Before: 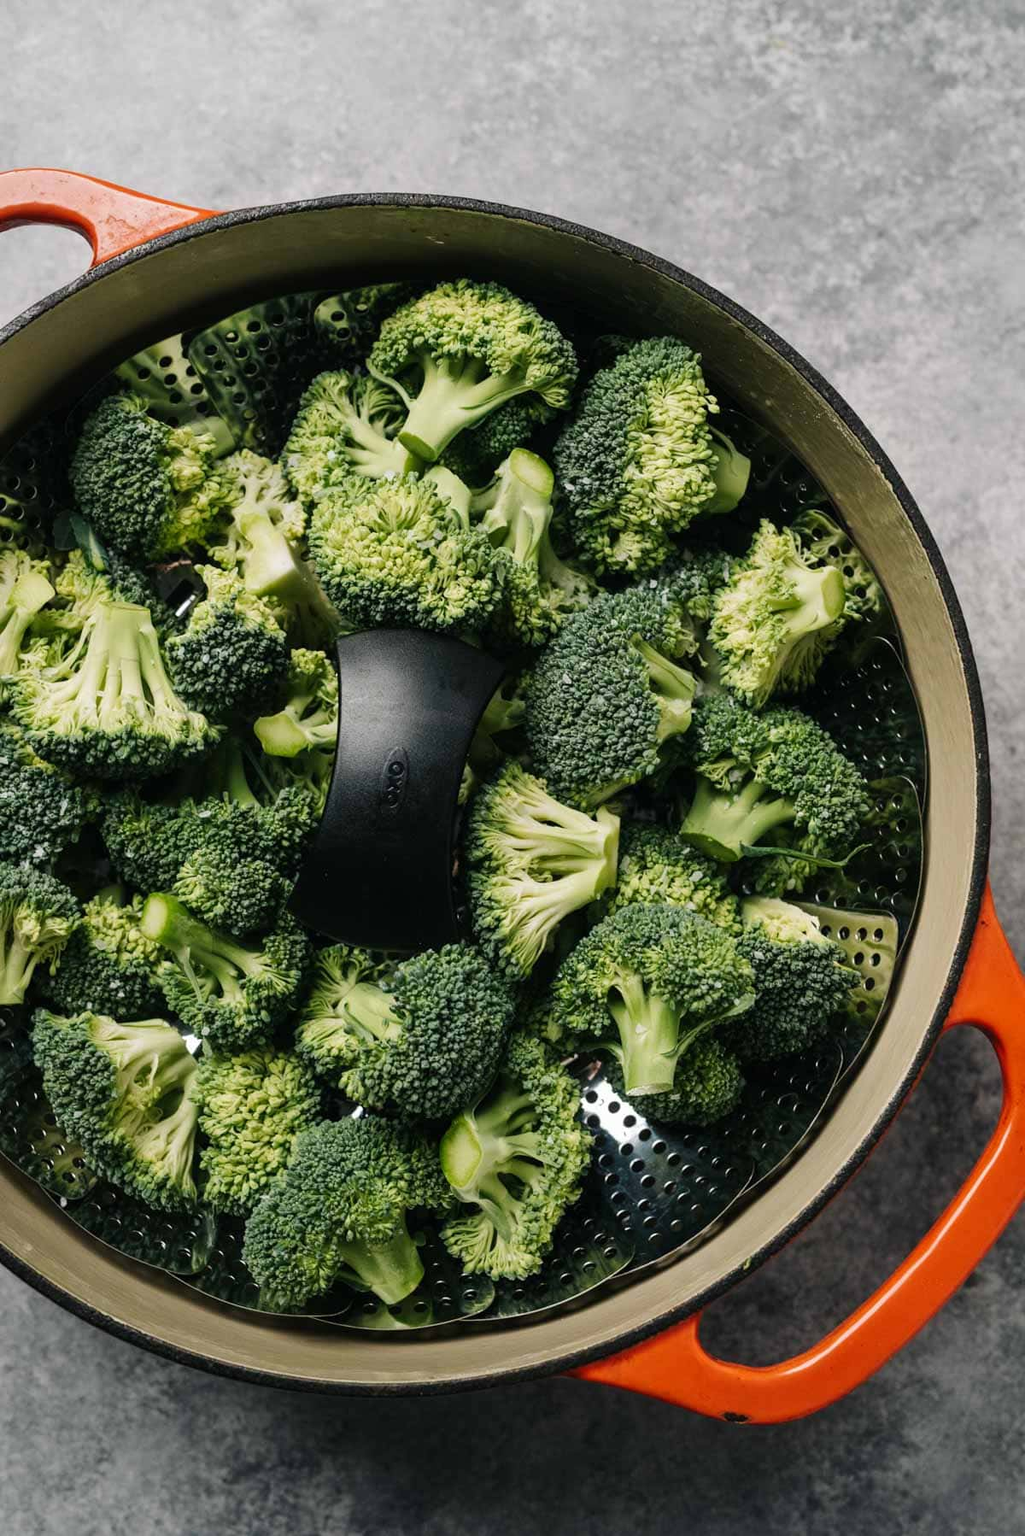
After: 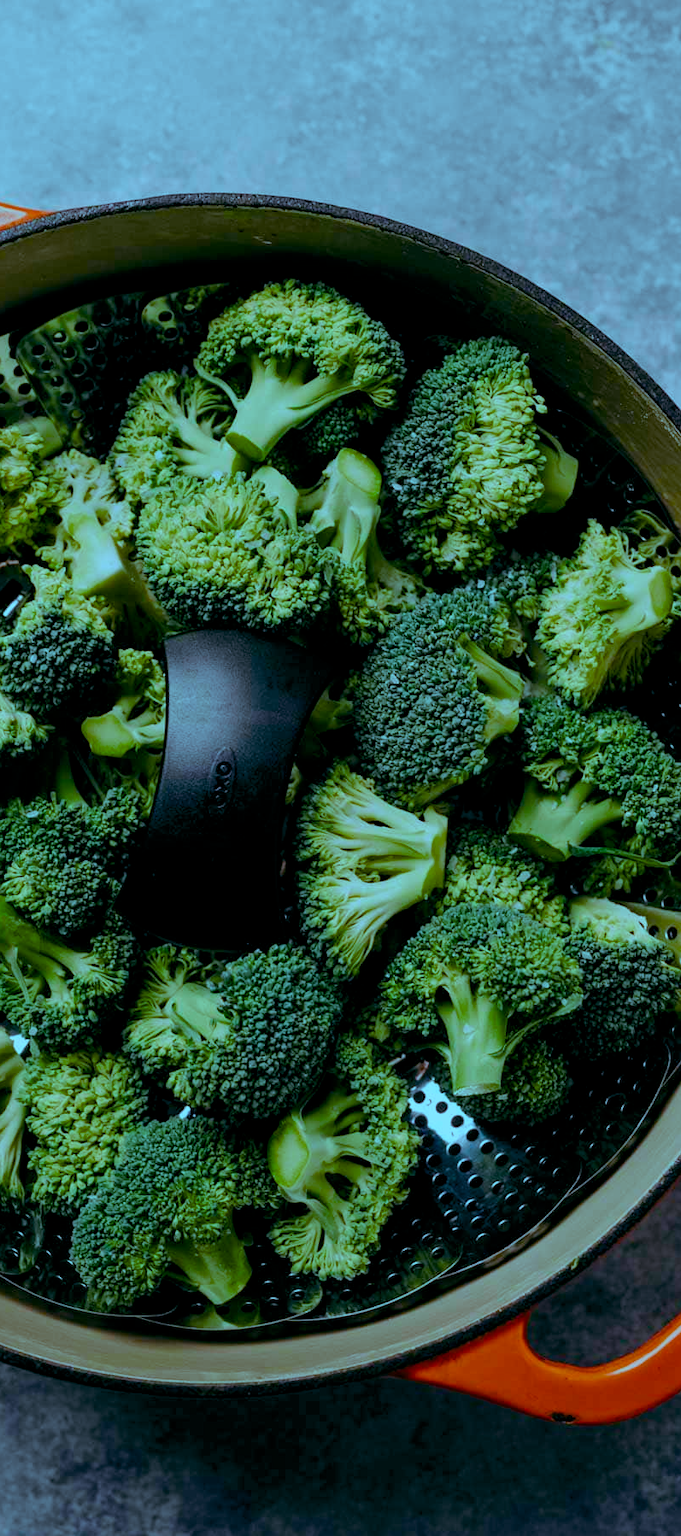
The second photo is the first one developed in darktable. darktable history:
crop: left 16.899%, right 16.556%
white balance: red 0.967, blue 1.119, emerald 0.756
color balance rgb: shadows lift › luminance -7.7%, shadows lift › chroma 2.13%, shadows lift › hue 165.27°, power › luminance -7.77%, power › chroma 1.34%, power › hue 330.55°, highlights gain › luminance -33.33%, highlights gain › chroma 5.68%, highlights gain › hue 217.2°, global offset › luminance -0.33%, global offset › chroma 0.11%, global offset › hue 165.27°, perceptual saturation grading › global saturation 27.72%, perceptual saturation grading › highlights -25%, perceptual saturation grading › mid-tones 25%, perceptual saturation grading › shadows 50%
